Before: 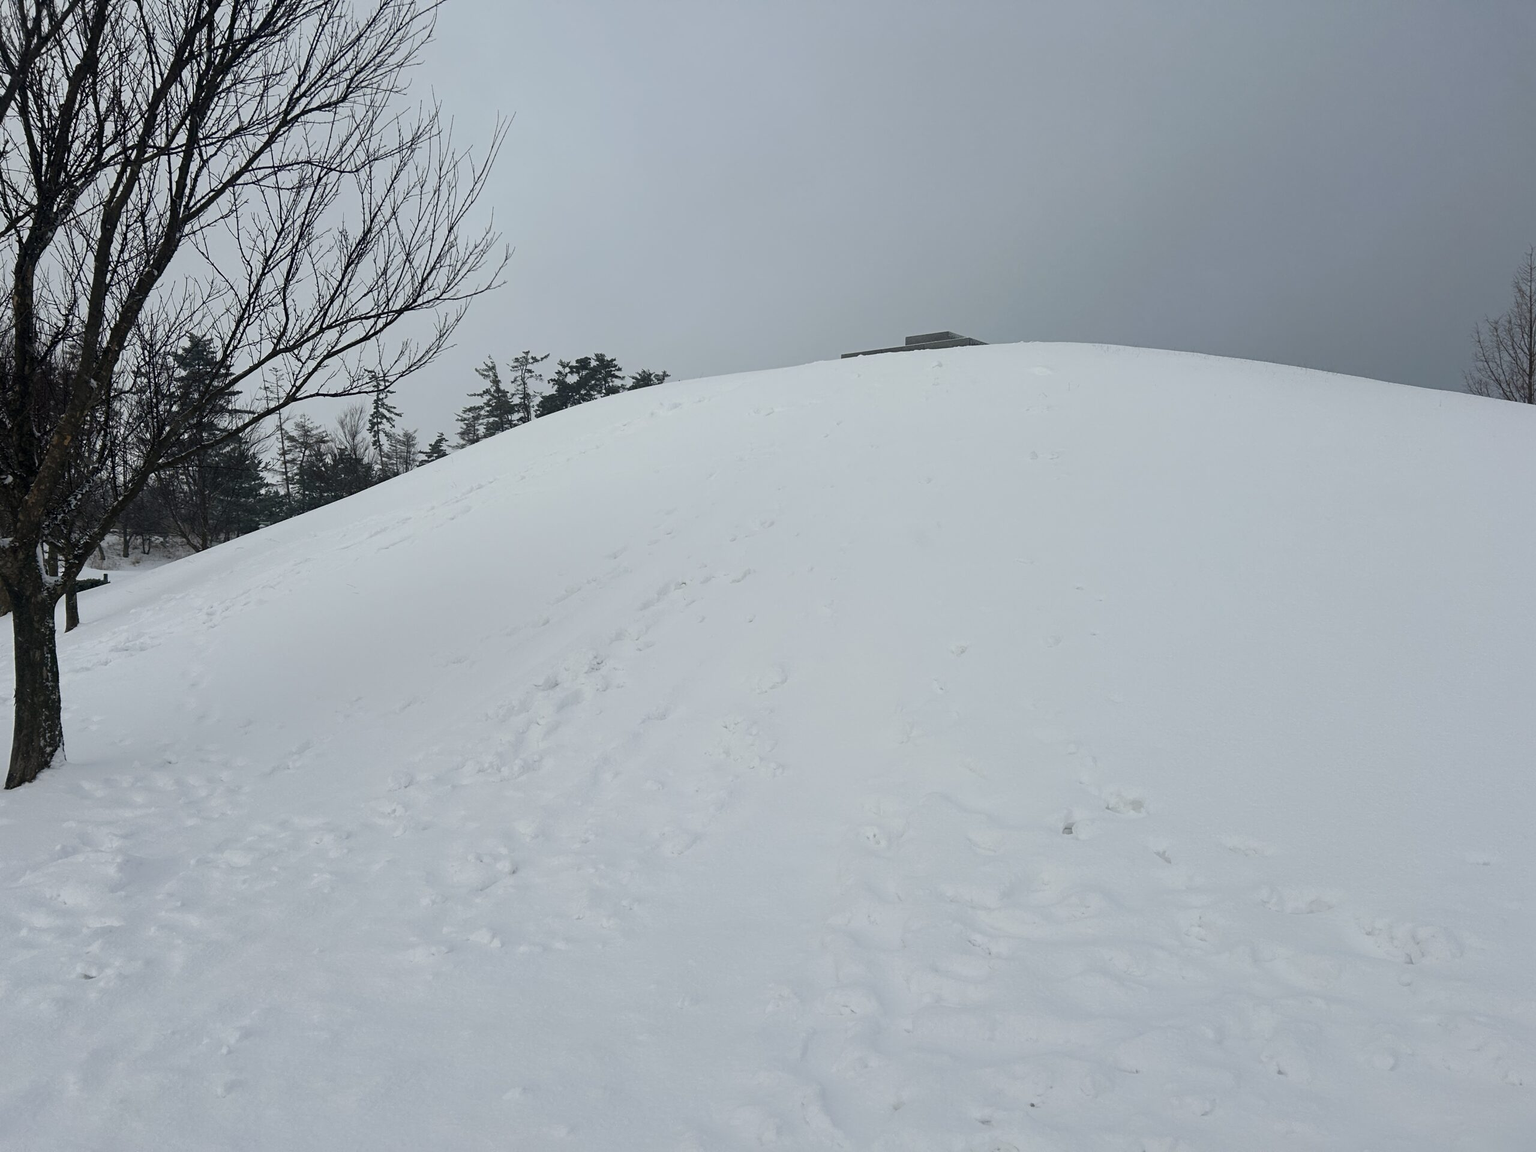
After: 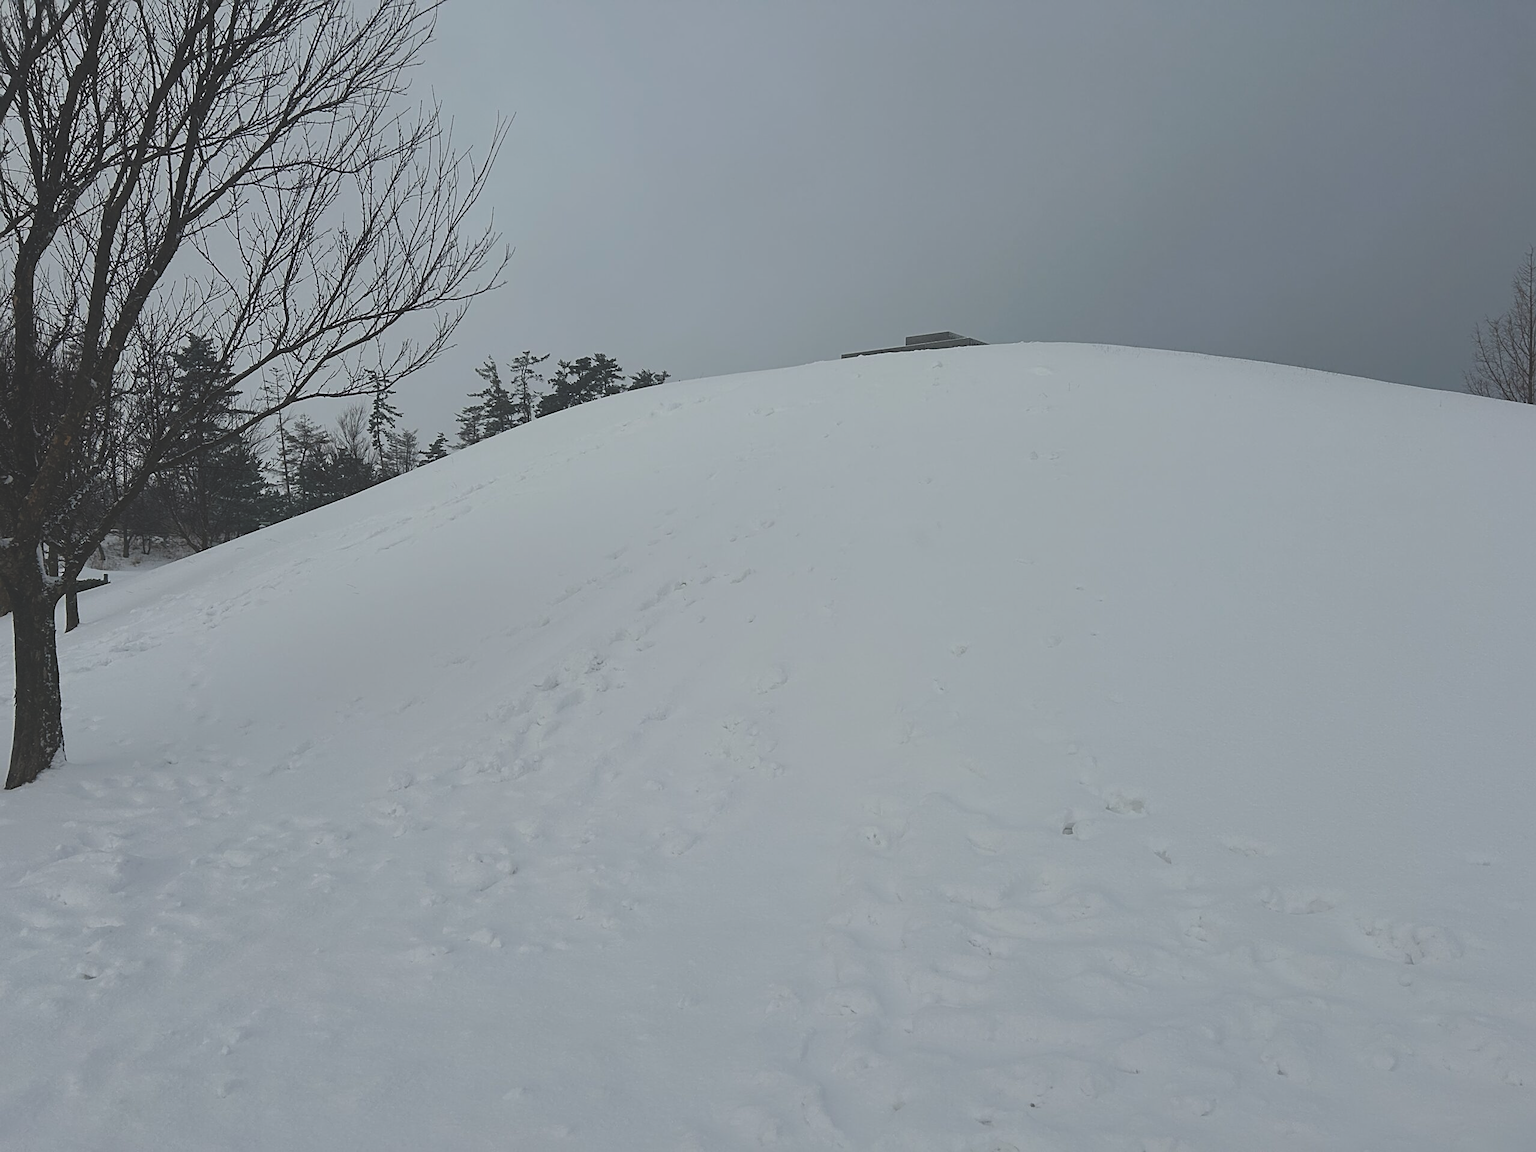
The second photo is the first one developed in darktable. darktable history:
sharpen: on, module defaults
exposure: black level correction -0.036, exposure -0.497 EV, compensate highlight preservation false
